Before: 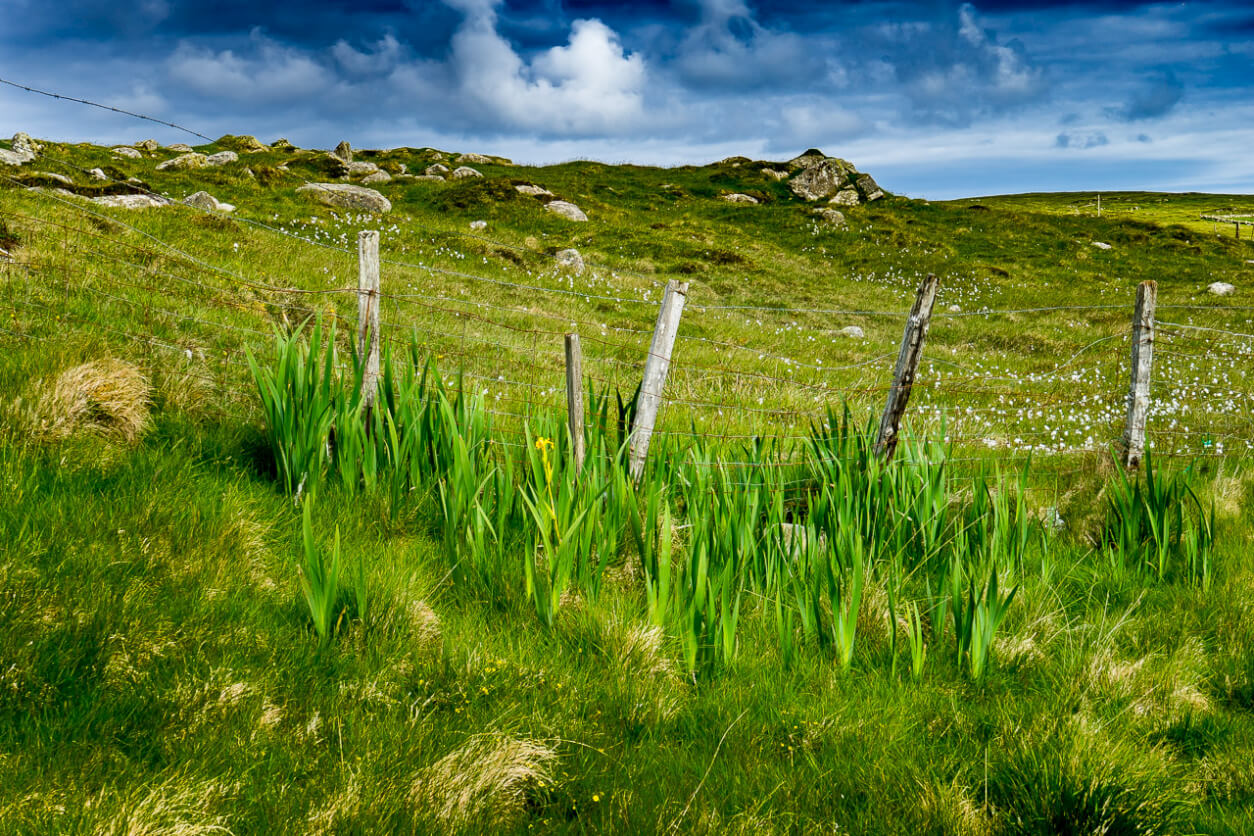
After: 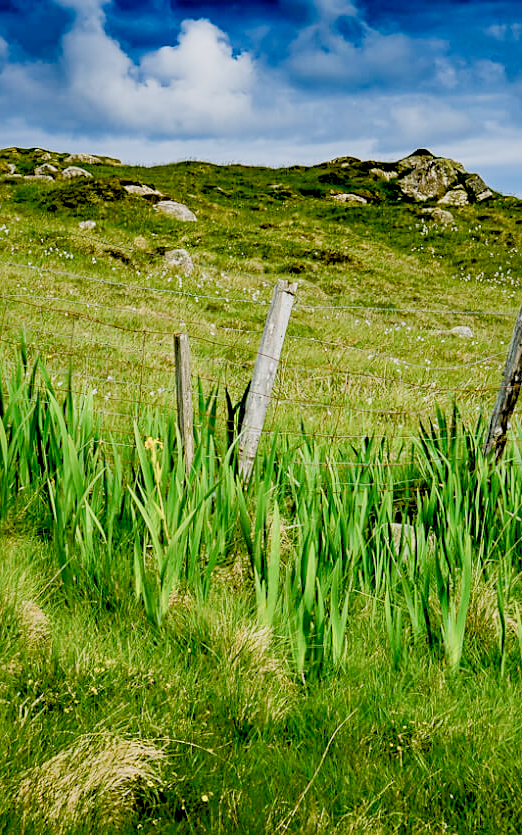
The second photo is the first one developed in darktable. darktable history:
crop: left 31.229%, right 27.105%
color balance rgb: shadows lift › chroma 1%, shadows lift › hue 113°, highlights gain › chroma 0.2%, highlights gain › hue 333°, perceptual saturation grading › global saturation 20%, perceptual saturation grading › highlights -50%, perceptual saturation grading › shadows 25%, contrast -10%
contrast brightness saturation: contrast 0.14
rgb levels: preserve colors sum RGB, levels [[0.038, 0.433, 0.934], [0, 0.5, 1], [0, 0.5, 1]]
sharpen: radius 1.864, amount 0.398, threshold 1.271
